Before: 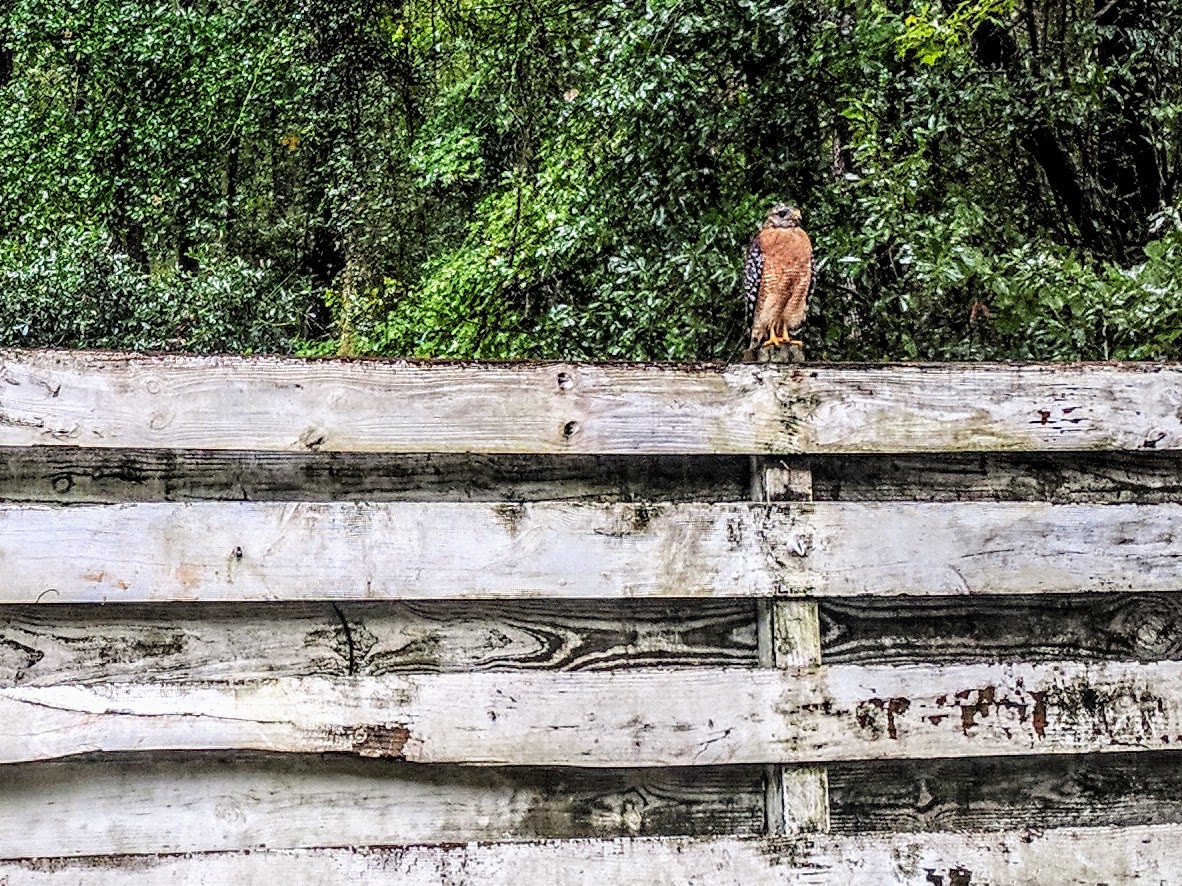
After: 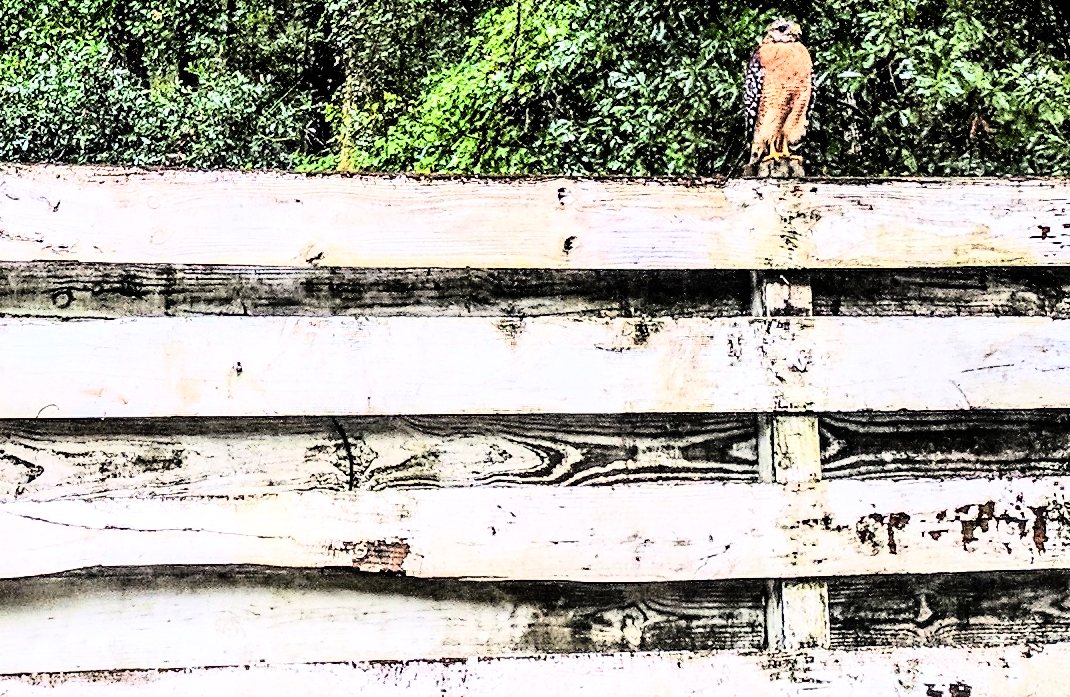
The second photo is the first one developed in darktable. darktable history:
rgb curve: curves: ch0 [(0, 0) (0.21, 0.15) (0.24, 0.21) (0.5, 0.75) (0.75, 0.96) (0.89, 0.99) (1, 1)]; ch1 [(0, 0.02) (0.21, 0.13) (0.25, 0.2) (0.5, 0.67) (0.75, 0.9) (0.89, 0.97) (1, 1)]; ch2 [(0, 0.02) (0.21, 0.13) (0.25, 0.2) (0.5, 0.67) (0.75, 0.9) (0.89, 0.97) (1, 1)], compensate middle gray true
crop: top 20.916%, right 9.437%, bottom 0.316%
